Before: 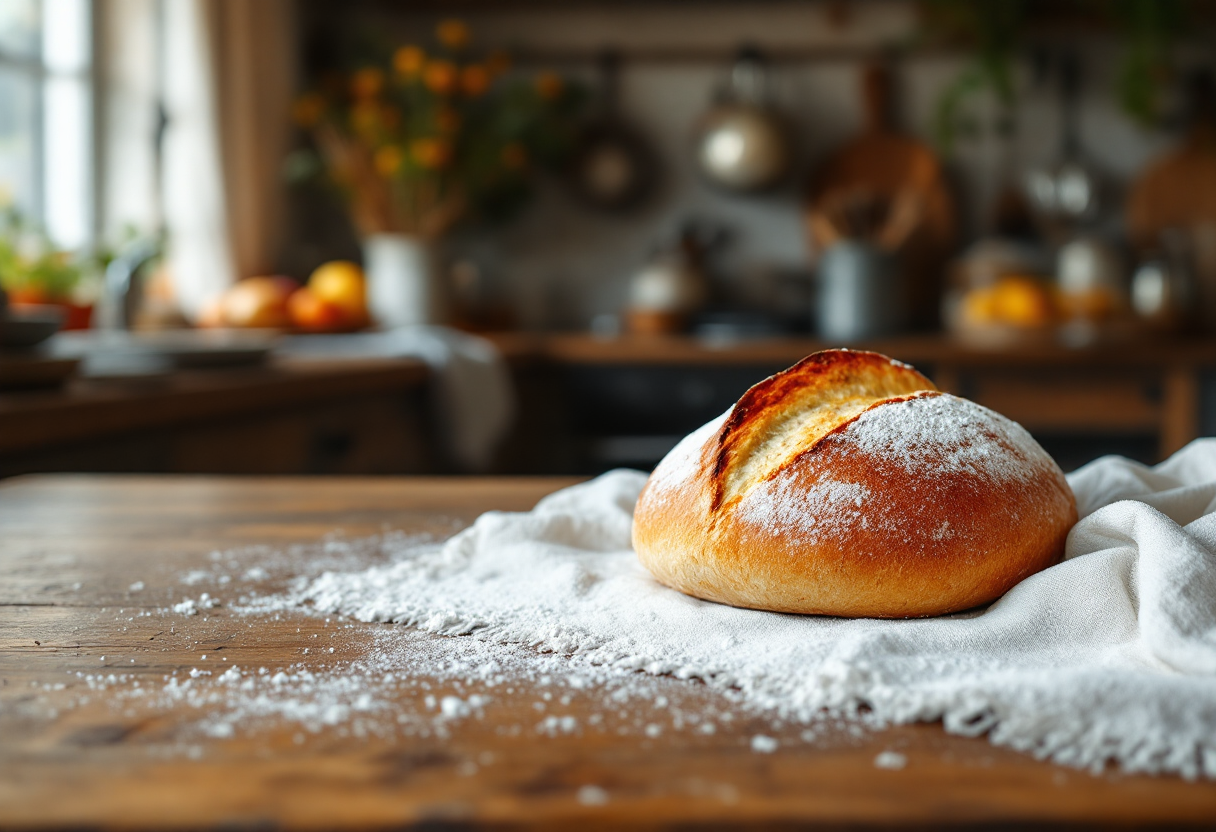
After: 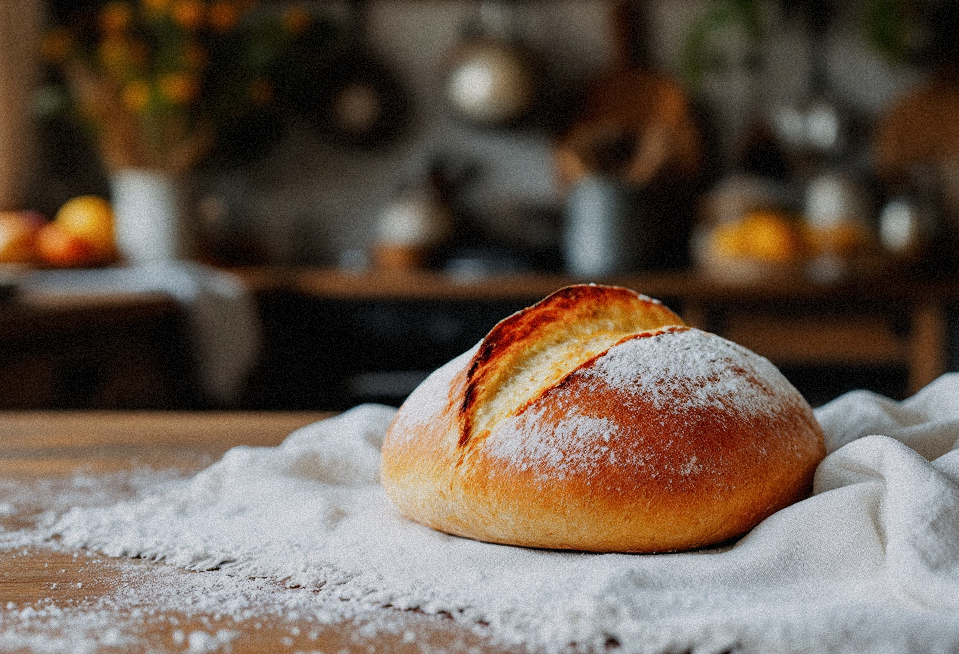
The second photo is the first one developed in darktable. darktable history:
white balance: red 1.009, blue 1.027
rgb levels: preserve colors max RGB
grain: strength 35%, mid-tones bias 0%
crop and rotate: left 20.74%, top 7.912%, right 0.375%, bottom 13.378%
filmic rgb: black relative exposure -7.65 EV, white relative exposure 4.56 EV, hardness 3.61
